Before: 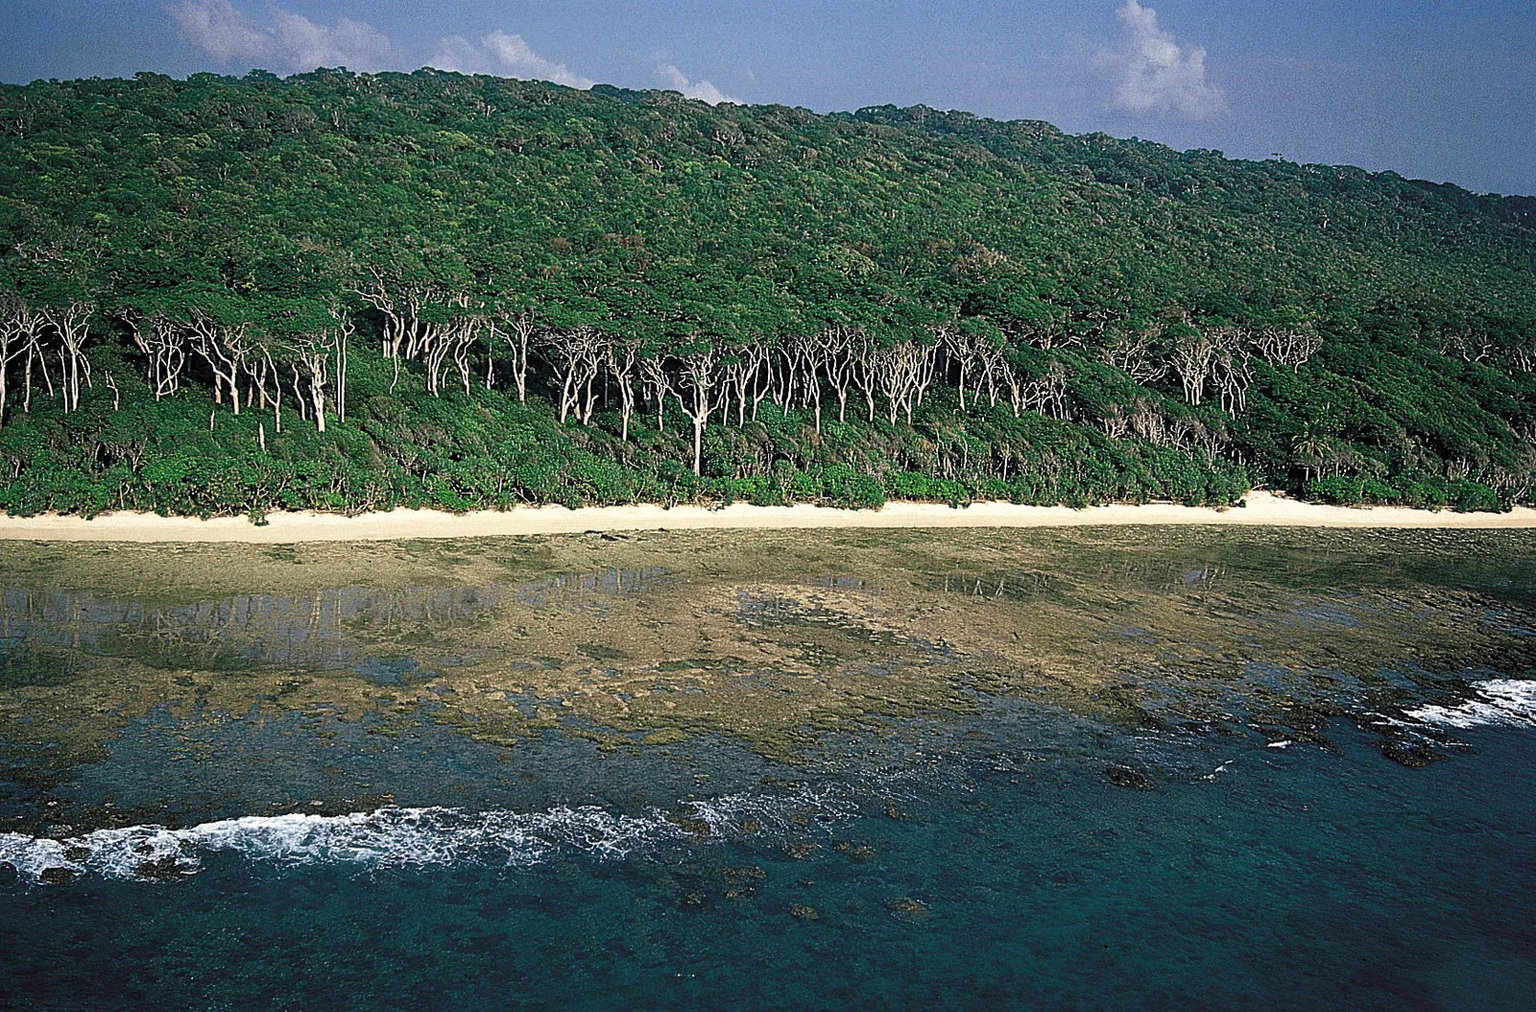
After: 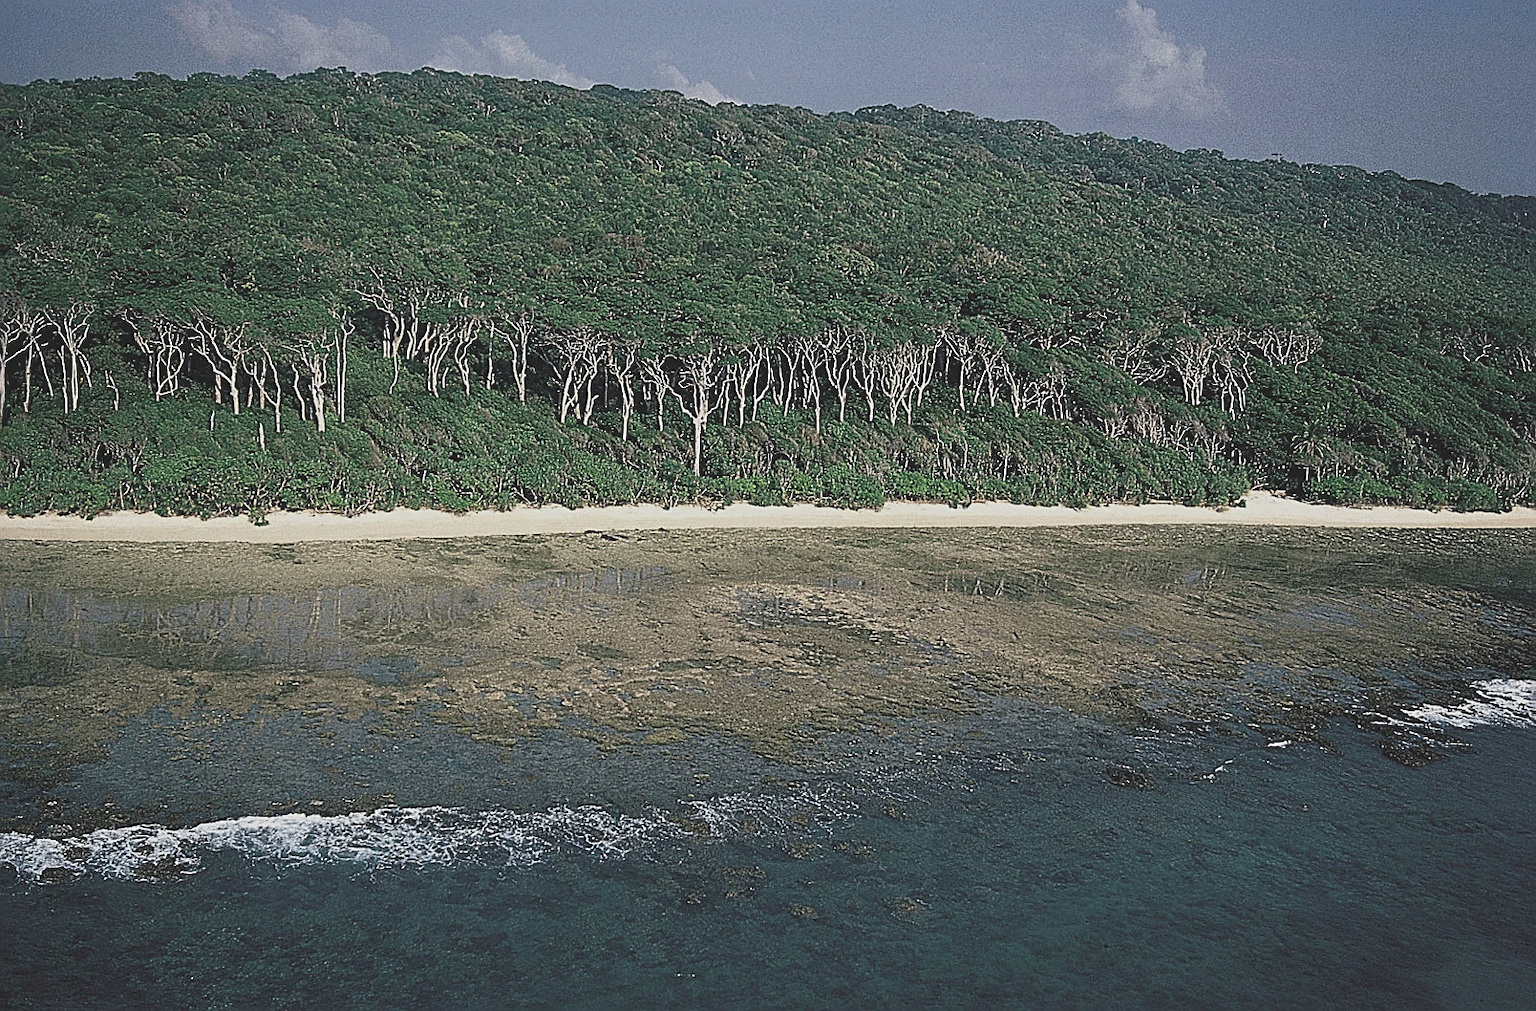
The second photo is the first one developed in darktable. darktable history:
exposure: compensate highlight preservation false
contrast brightness saturation: contrast -0.26, saturation -0.43
sharpen: on, module defaults
